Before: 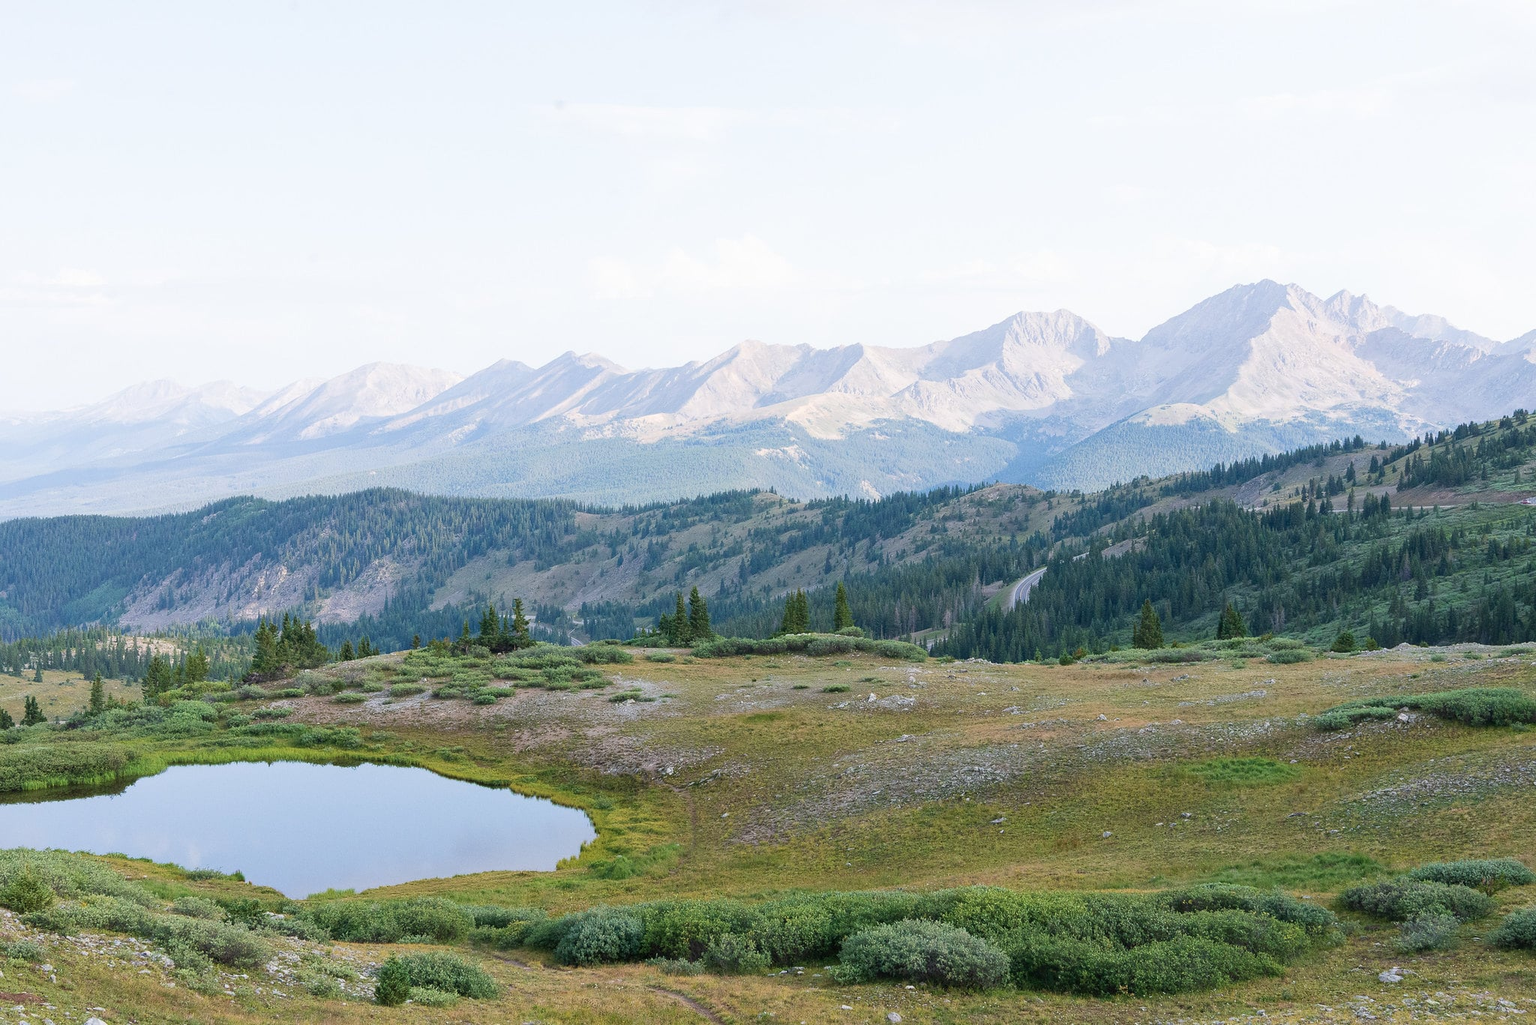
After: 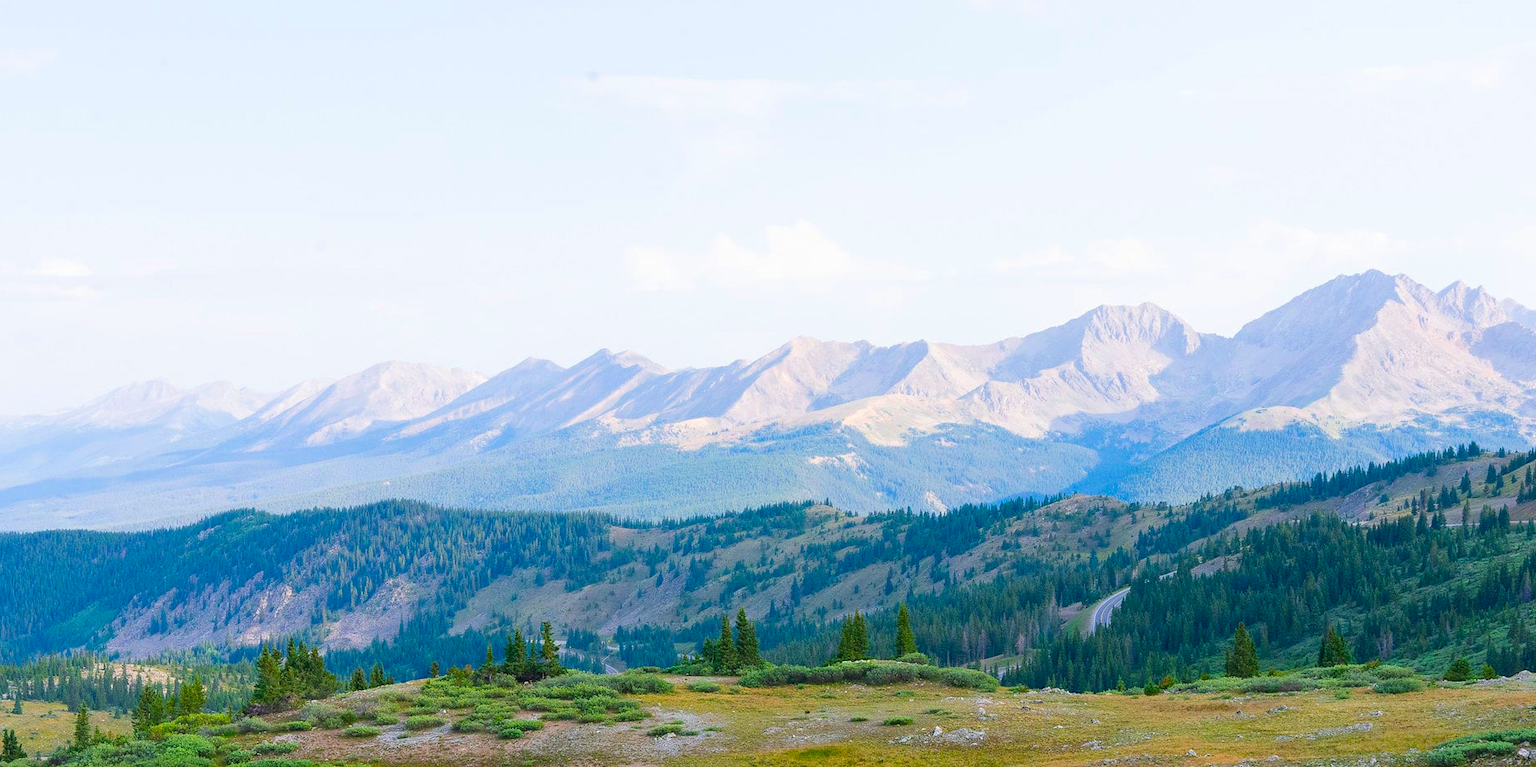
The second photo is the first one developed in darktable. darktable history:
color zones: curves: ch0 [(0, 0.613) (0.01, 0.613) (0.245, 0.448) (0.498, 0.529) (0.642, 0.665) (0.879, 0.777) (0.99, 0.613)]; ch1 [(0, 0) (0.143, 0) (0.286, 0) (0.429, 0) (0.571, 0) (0.714, 0) (0.857, 0)], mix -121.96%
crop: left 1.509%, top 3.452%, right 7.696%, bottom 28.452%
color balance rgb: linear chroma grading › global chroma 15%, perceptual saturation grading › global saturation 30%
